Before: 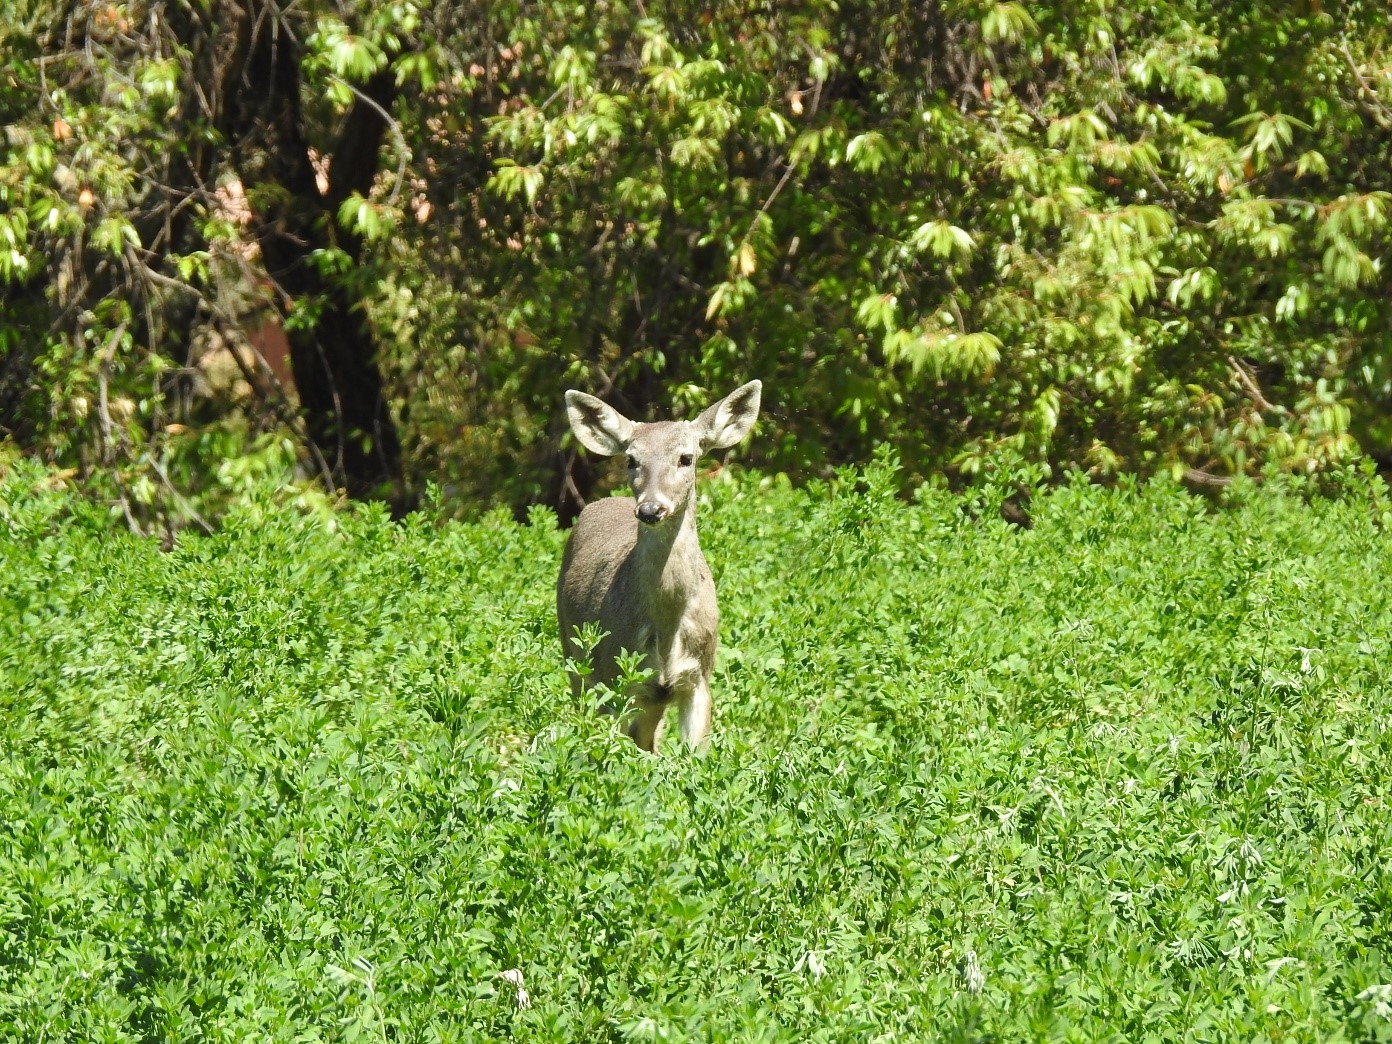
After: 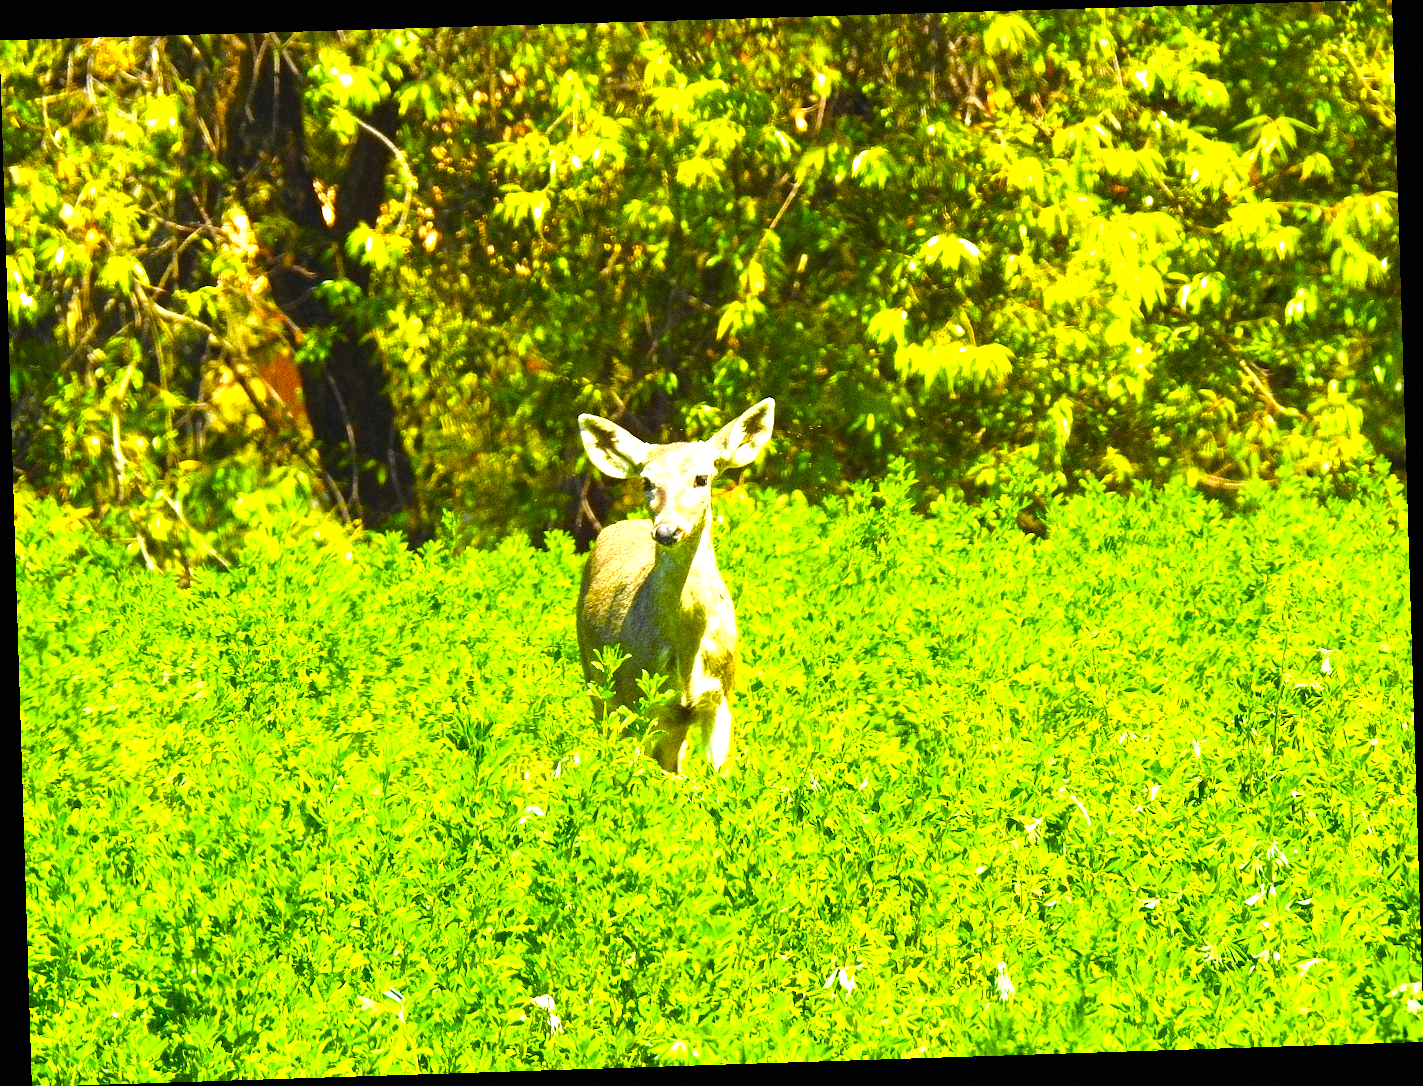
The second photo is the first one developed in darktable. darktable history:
grain: coarseness 11.82 ISO, strength 36.67%, mid-tones bias 74.17%
exposure: black level correction 0, exposure 0.5 EV, compensate exposure bias true, compensate highlight preservation false
rotate and perspective: rotation -1.77°, lens shift (horizontal) 0.004, automatic cropping off
color balance rgb: linear chroma grading › global chroma 42%, perceptual saturation grading › global saturation 42%, perceptual brilliance grading › global brilliance 25%, global vibrance 33%
